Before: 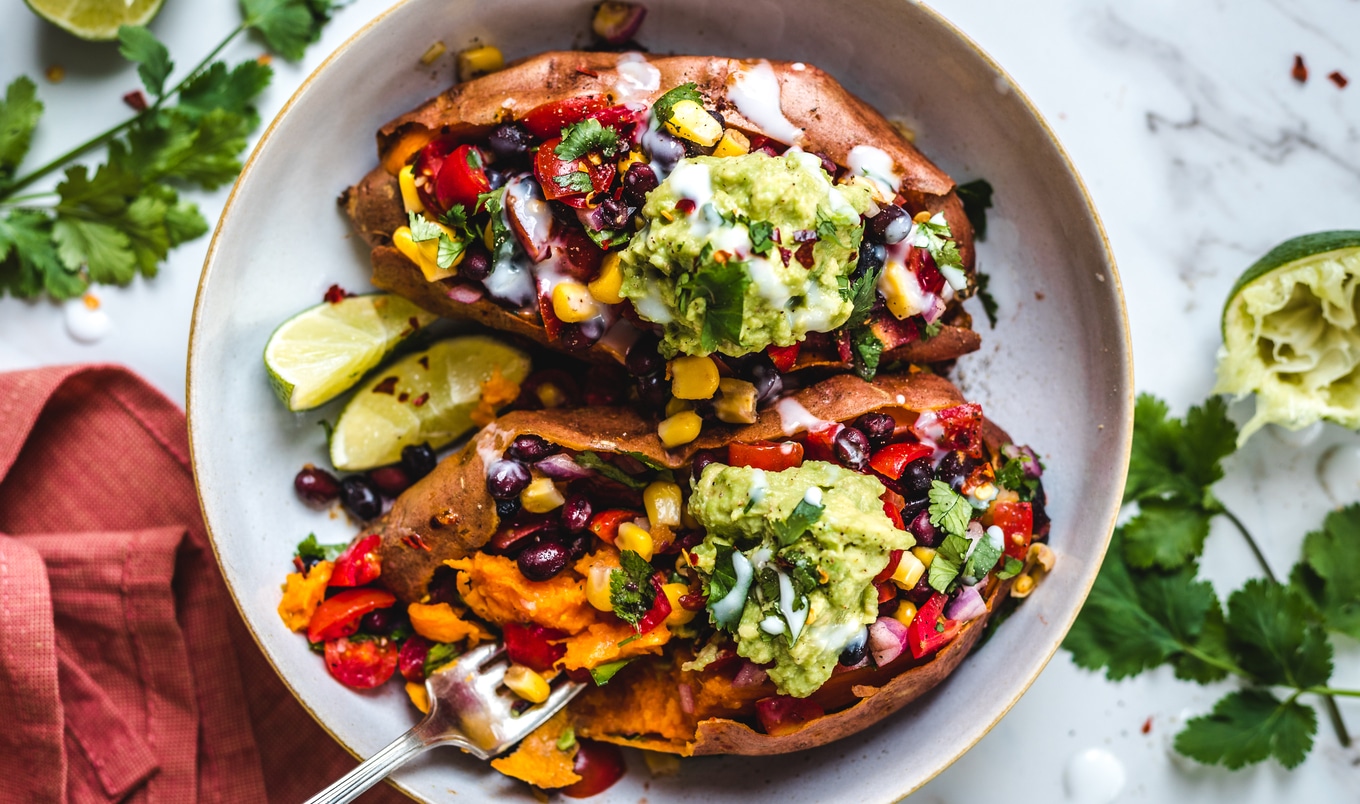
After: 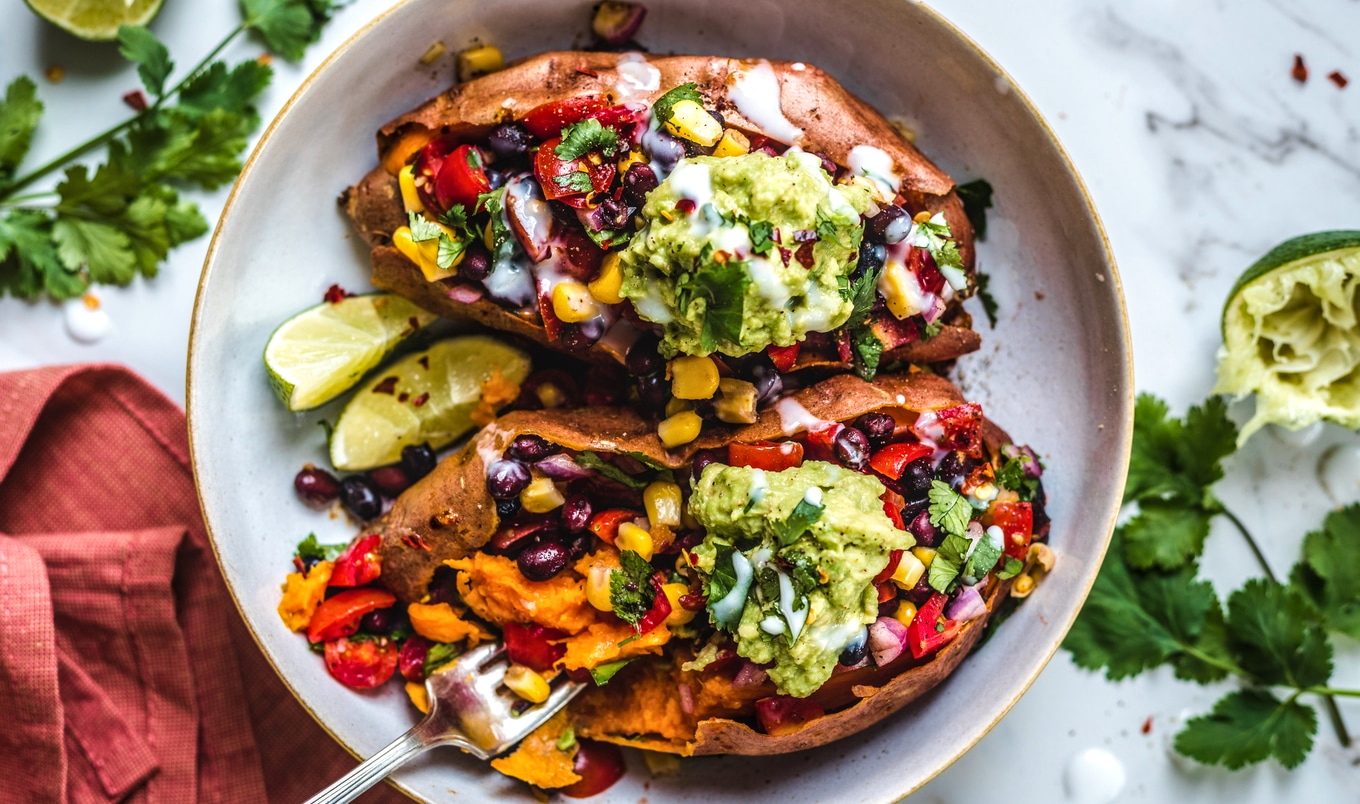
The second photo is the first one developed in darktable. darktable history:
velvia: strength 15.03%
local contrast: on, module defaults
exposure: compensate highlight preservation false
